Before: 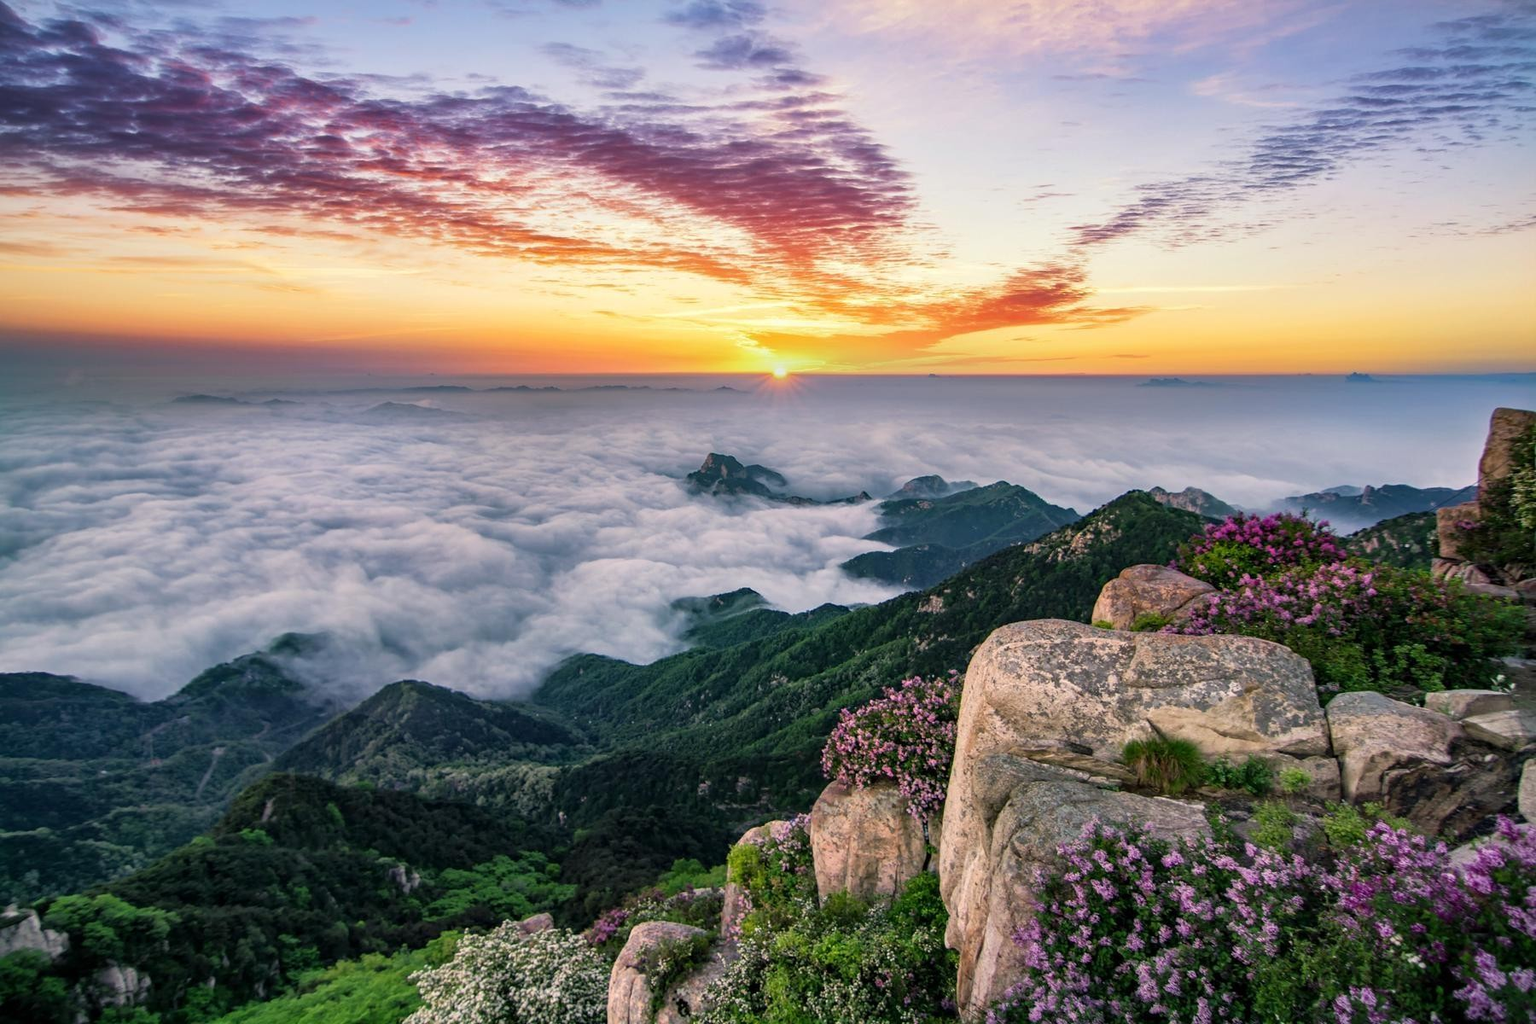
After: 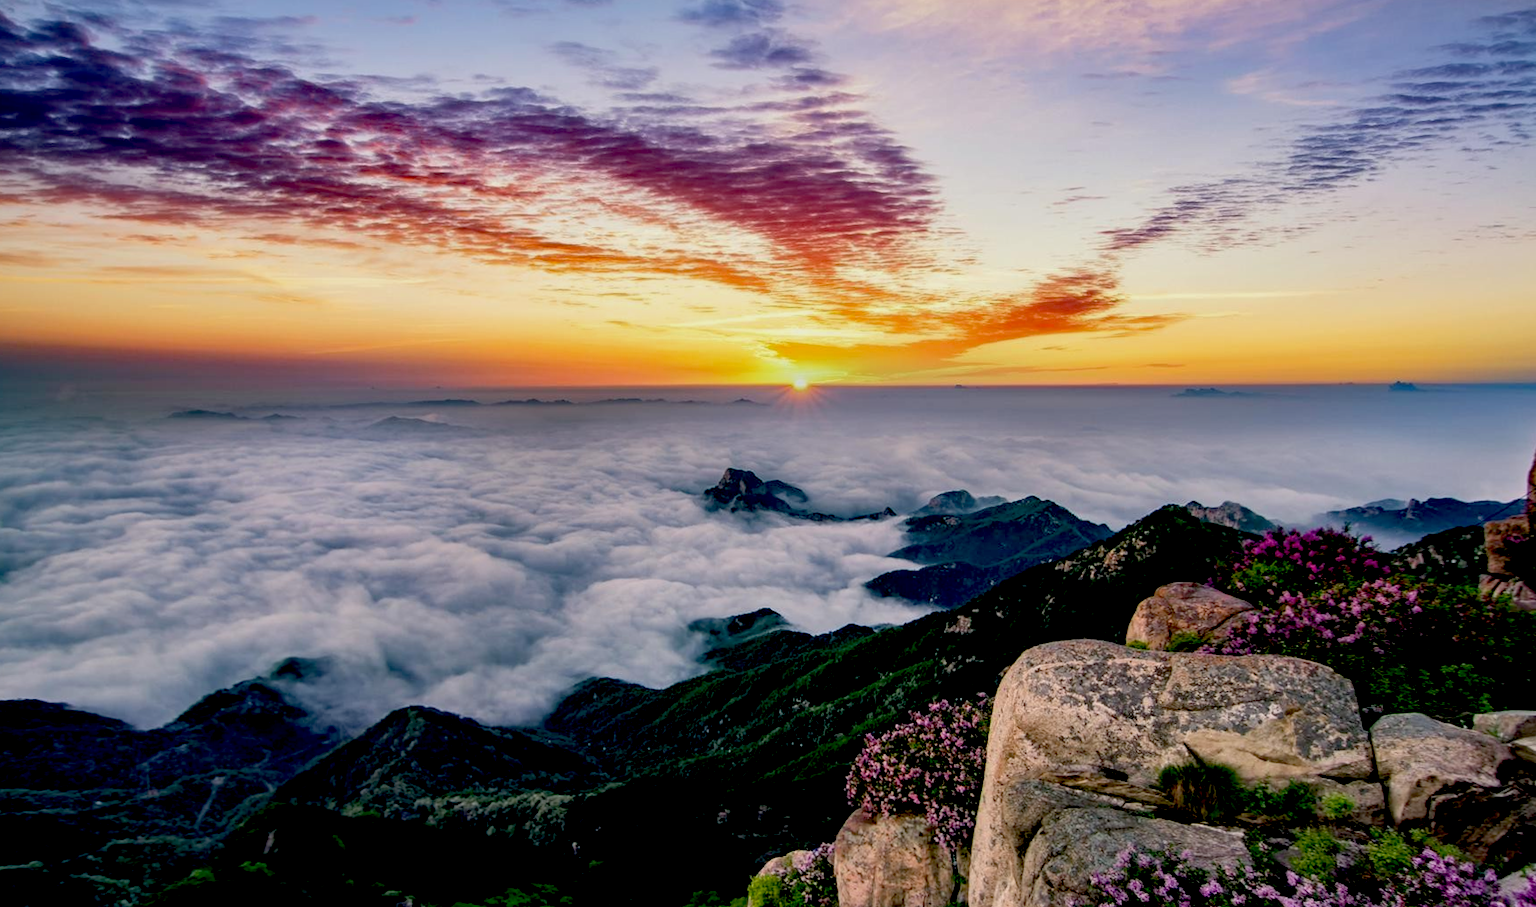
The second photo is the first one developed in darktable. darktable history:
crop and rotate: angle 0.257°, left 0.344%, right 2.877%, bottom 14.225%
exposure: black level correction 0.046, exposure -0.234 EV, compensate highlight preservation false
